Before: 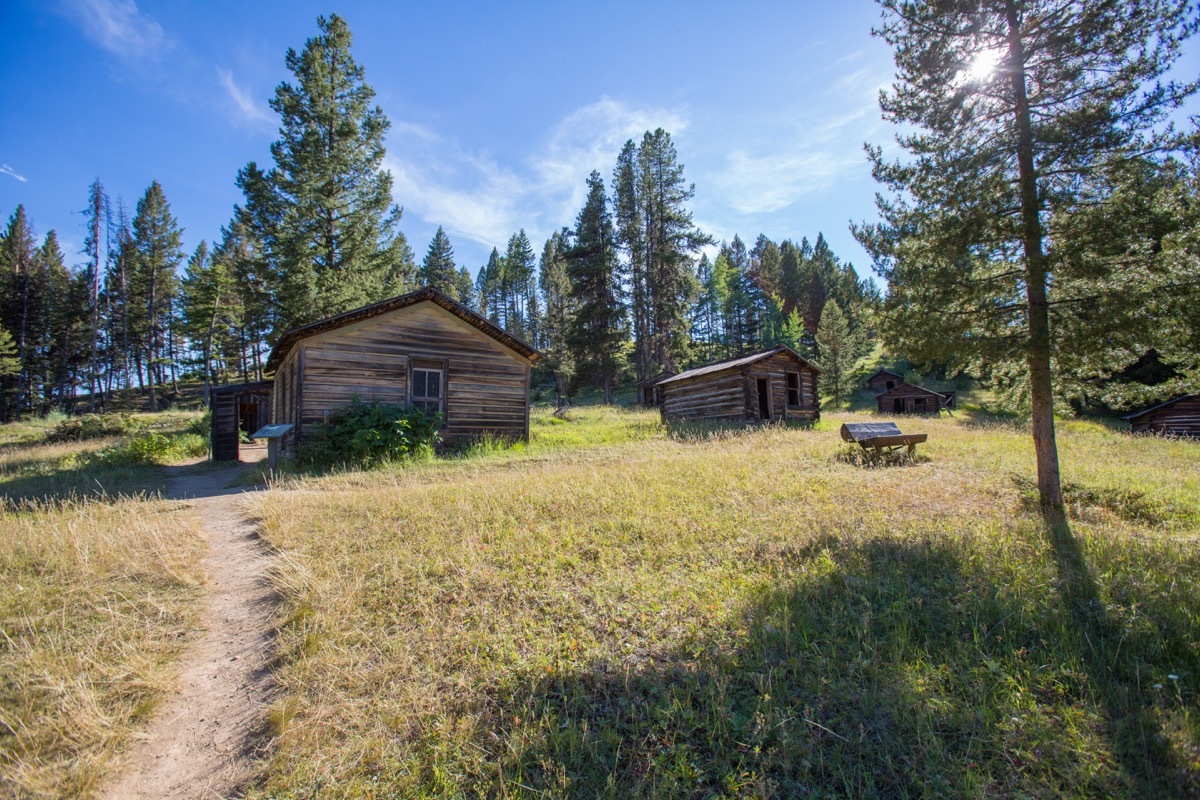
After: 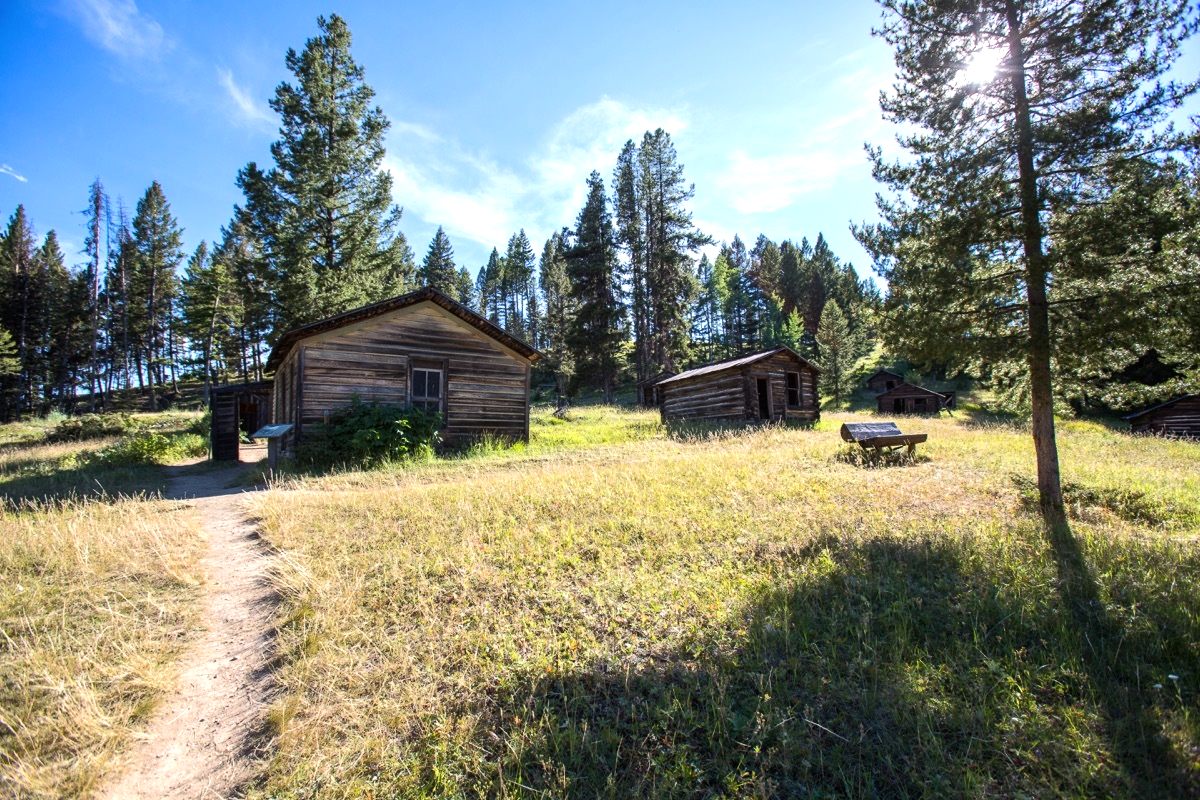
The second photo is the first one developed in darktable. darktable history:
tone equalizer: -8 EV -0.742 EV, -7 EV -0.673 EV, -6 EV -0.595 EV, -5 EV -0.36 EV, -3 EV 0.394 EV, -2 EV 0.6 EV, -1 EV 0.696 EV, +0 EV 0.757 EV, edges refinement/feathering 500, mask exposure compensation -1.57 EV, preserve details no
shadows and highlights: radius 95.53, shadows -16.32, white point adjustment 0.217, highlights 32.24, compress 48.55%, soften with gaussian
